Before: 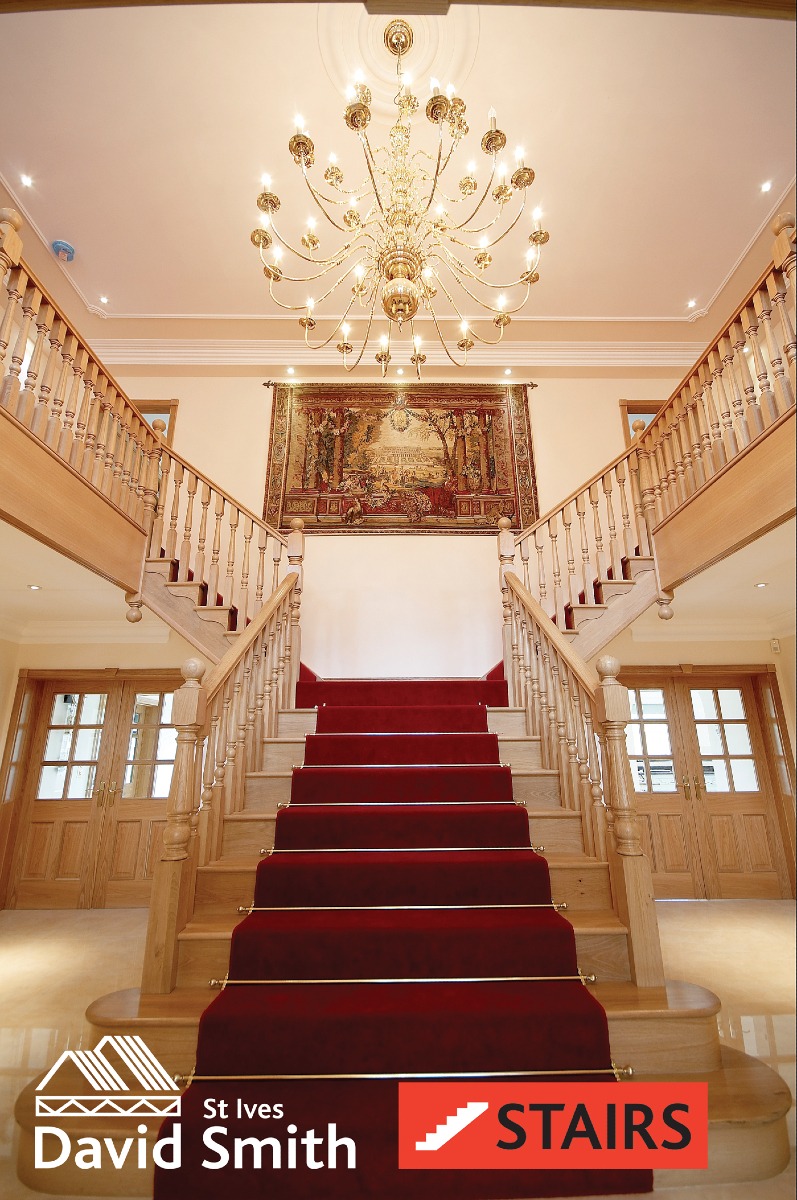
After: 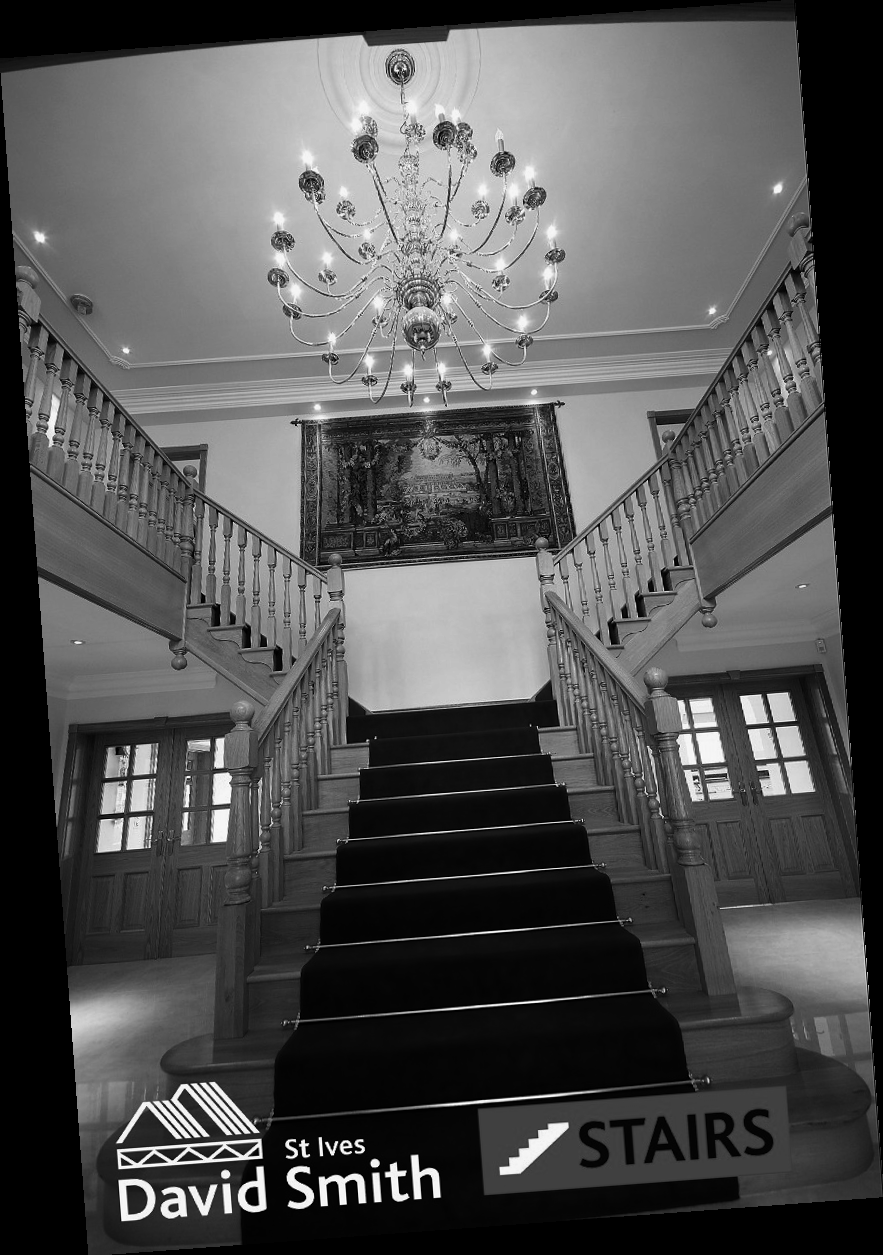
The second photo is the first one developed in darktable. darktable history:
rotate and perspective: rotation -4.25°, automatic cropping off
contrast brightness saturation: contrast -0.03, brightness -0.59, saturation -1
